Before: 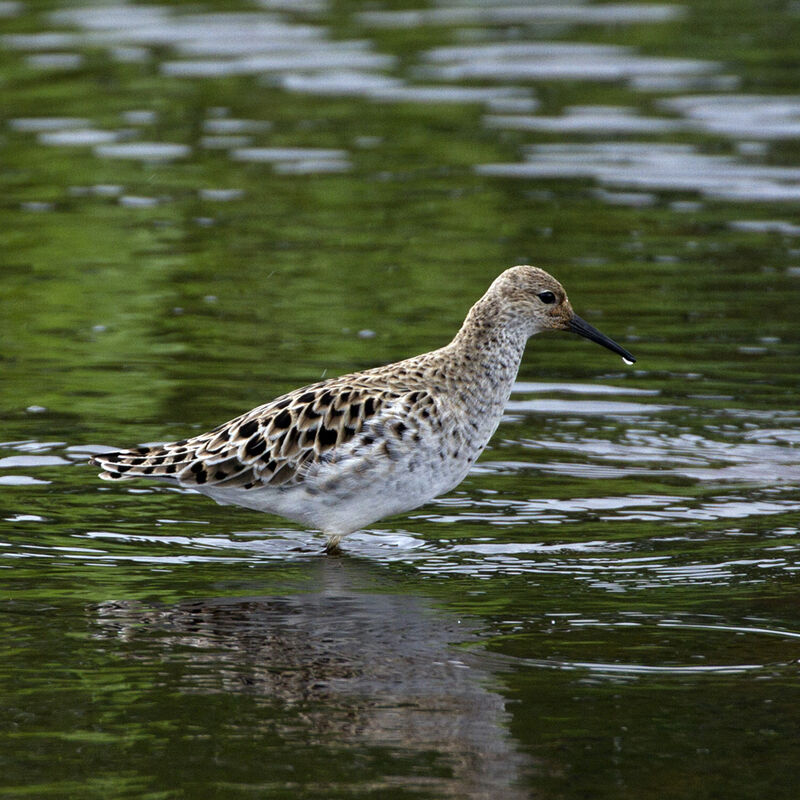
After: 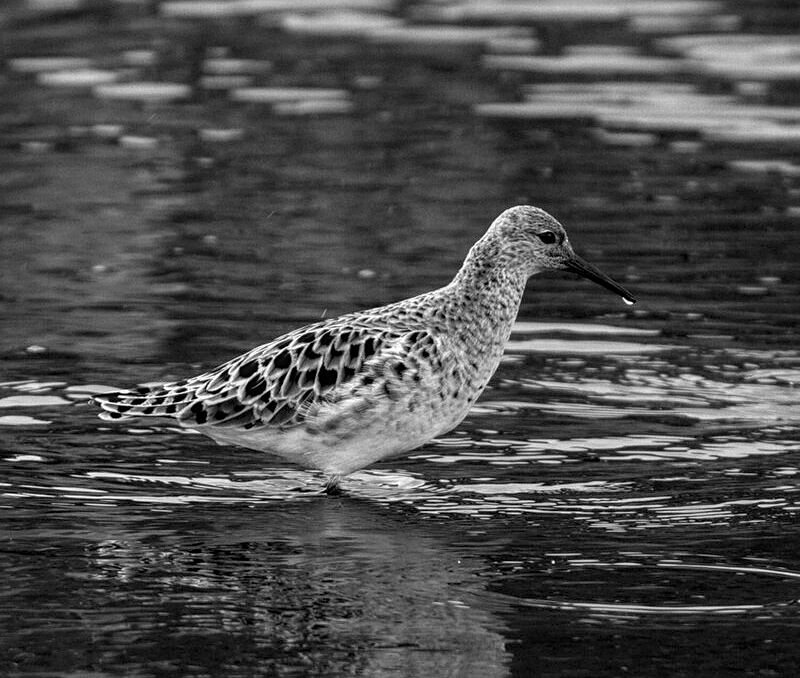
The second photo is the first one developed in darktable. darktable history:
crop: top 7.561%, bottom 7.681%
color calibration: output gray [0.267, 0.423, 0.261, 0], illuminant same as pipeline (D50), adaptation XYZ, x 0.346, y 0.358, temperature 5008.81 K
sharpen: amount 0.208
local contrast: detail 130%
